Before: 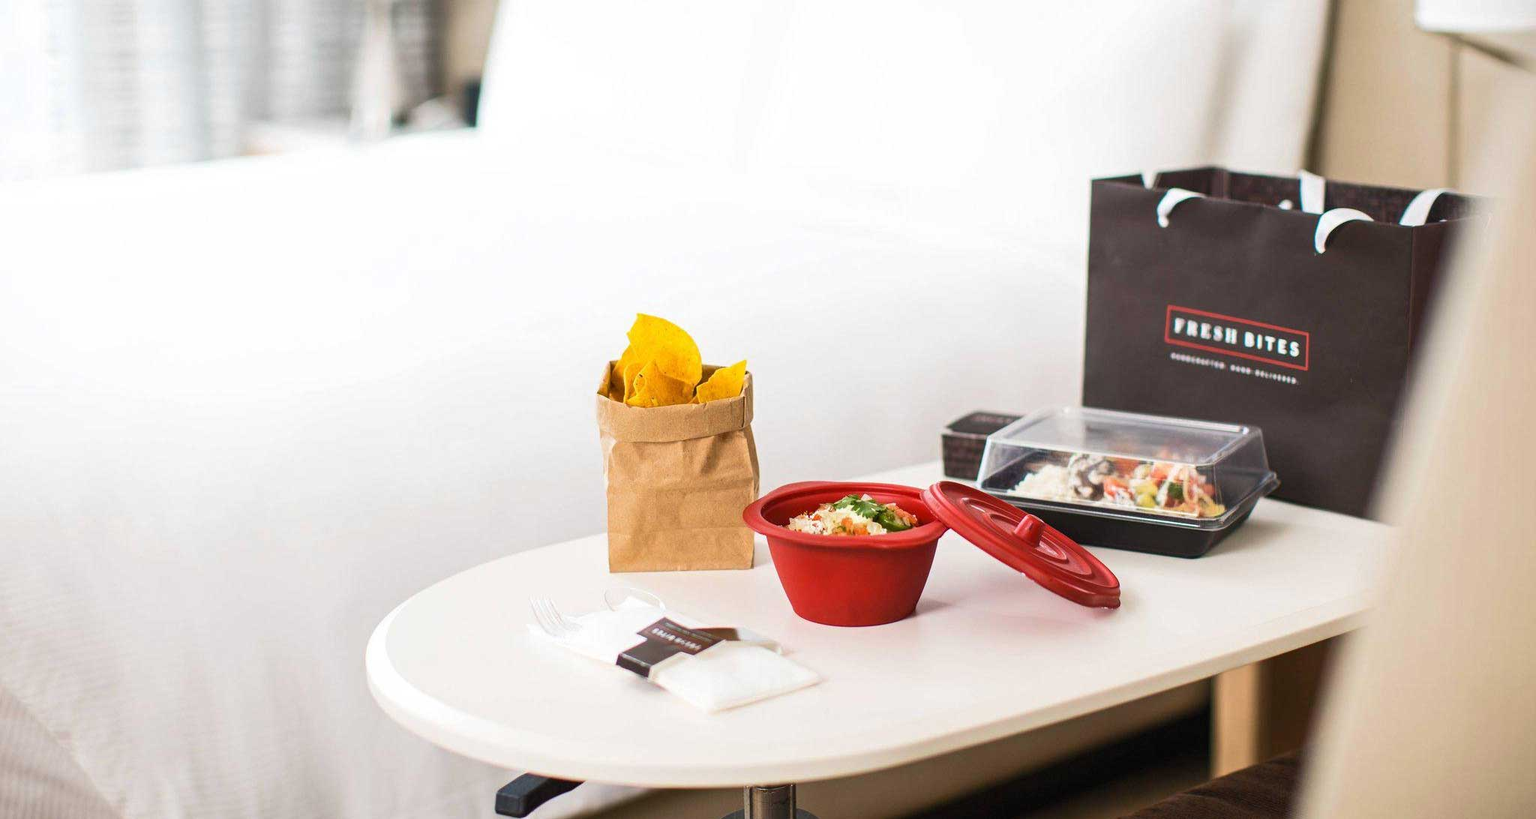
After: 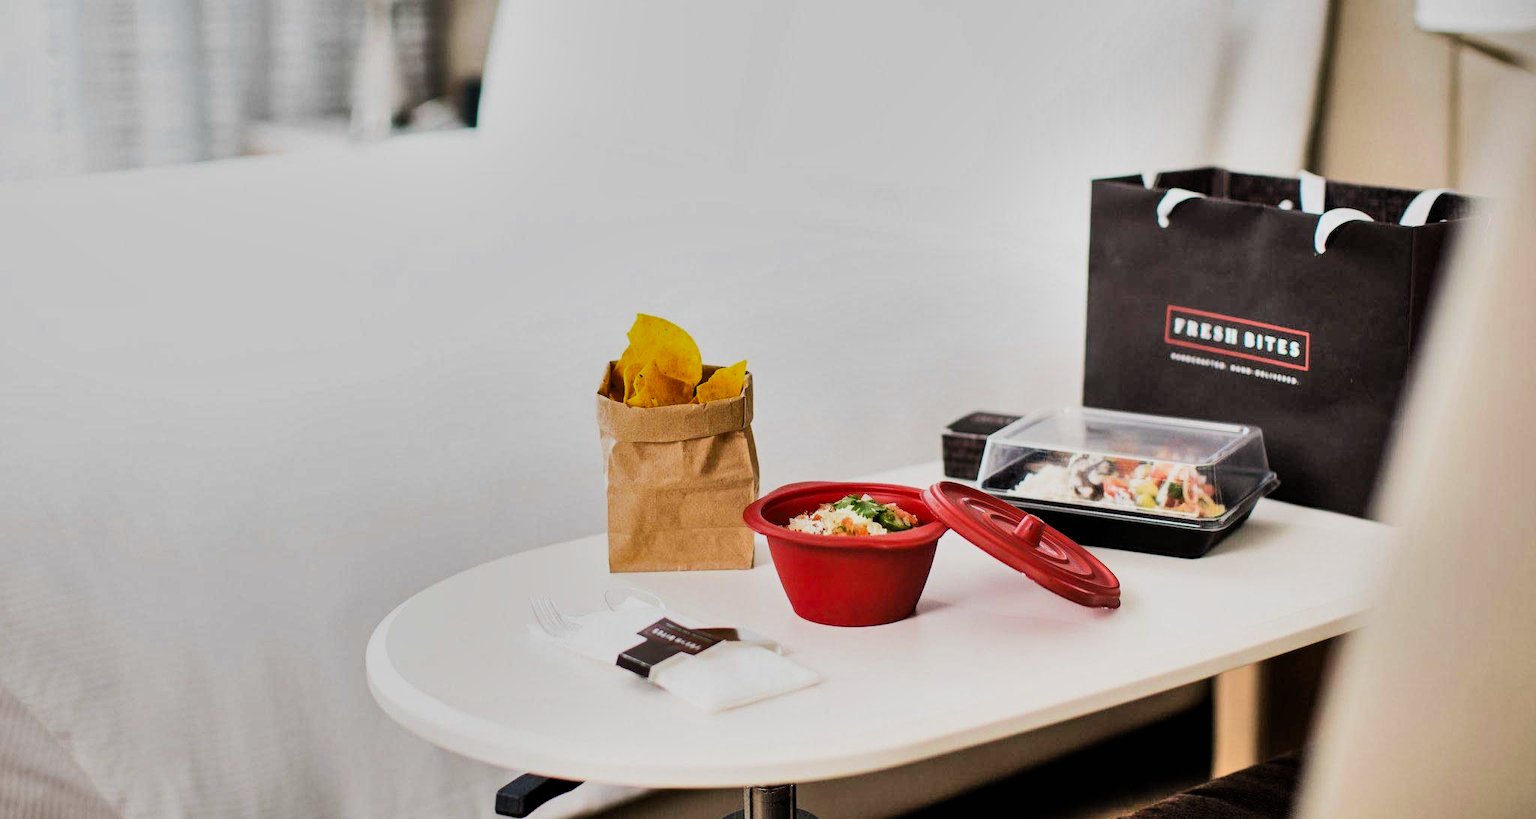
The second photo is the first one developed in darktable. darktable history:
filmic rgb: black relative exposure -5 EV, hardness 2.88, contrast 1.3, highlights saturation mix -30%
tone equalizer: on, module defaults
shadows and highlights: shadows 75, highlights -60.85, soften with gaussian
